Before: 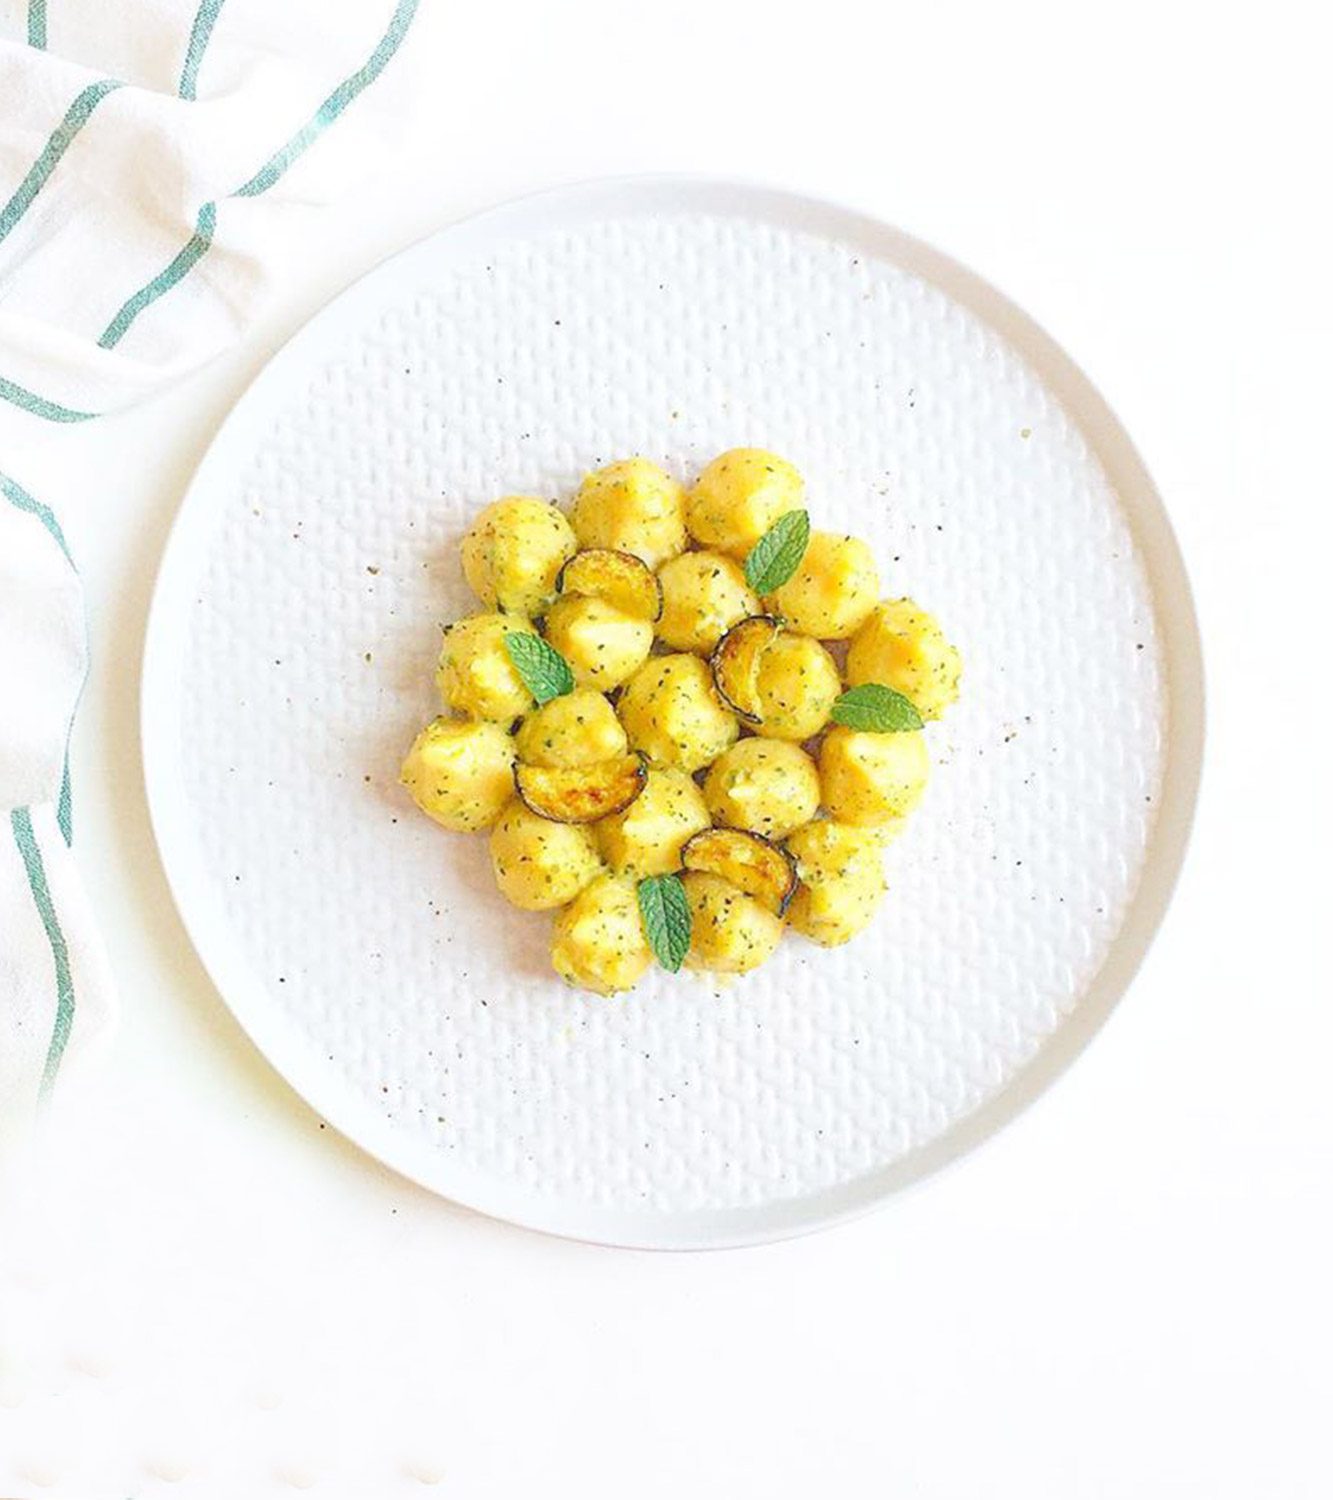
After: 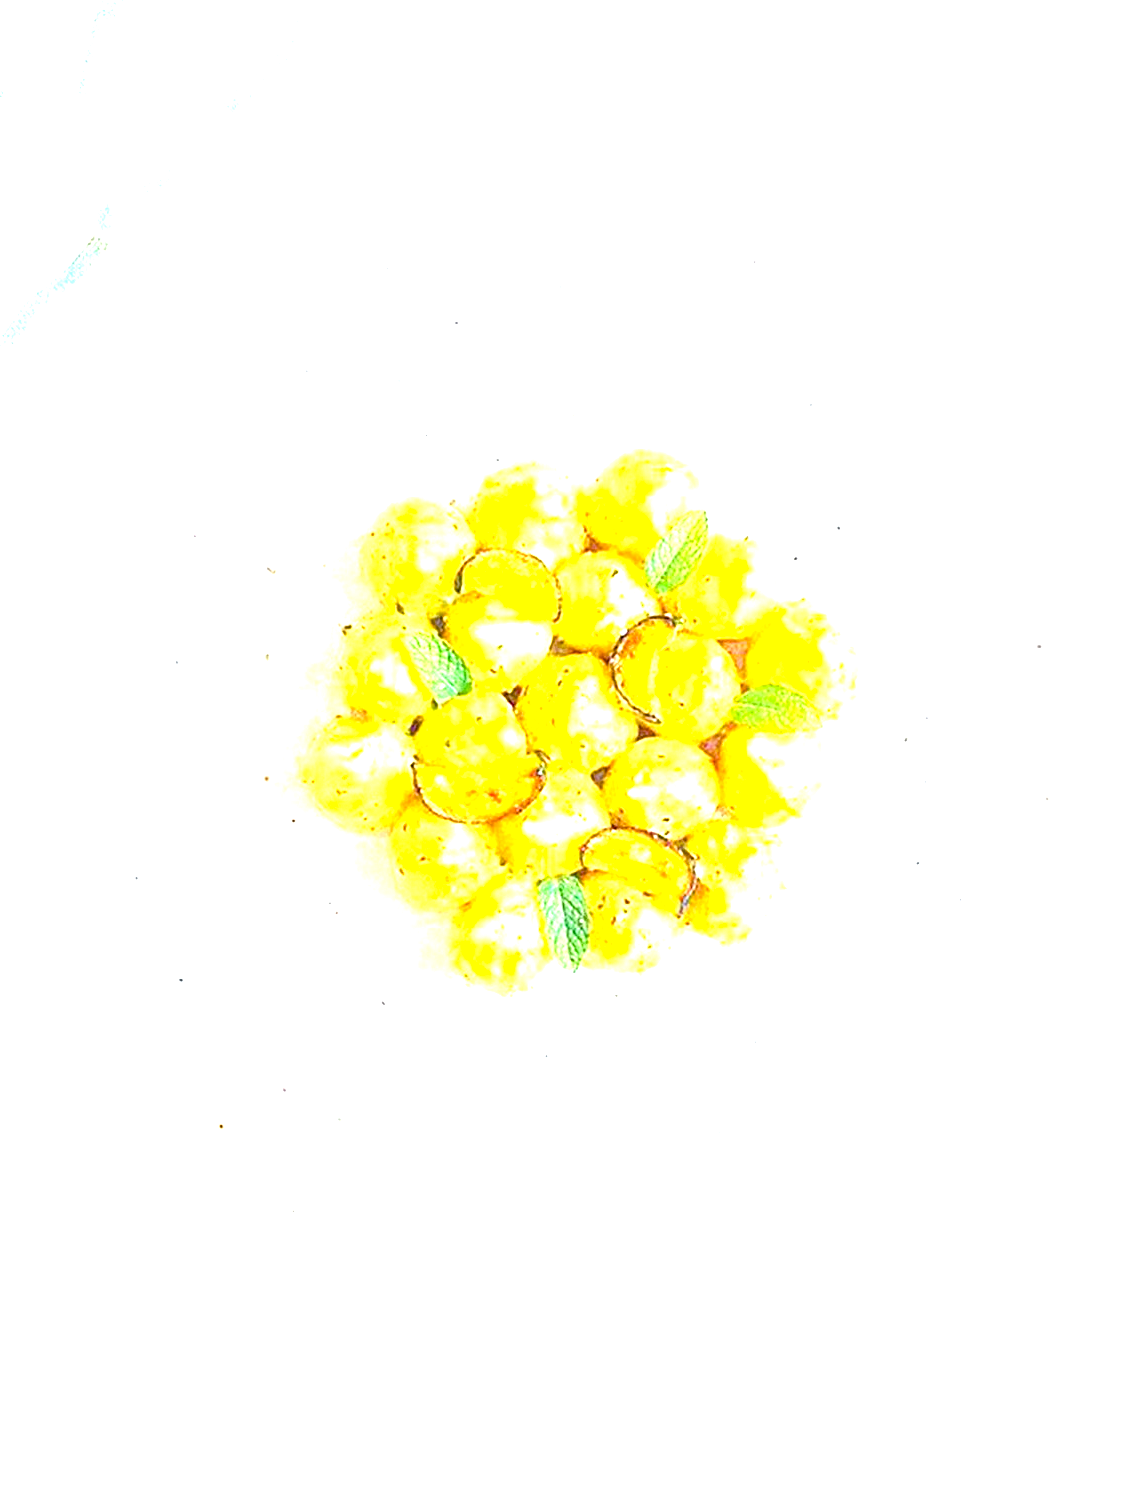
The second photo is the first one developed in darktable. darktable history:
crop: left 7.598%, right 7.873%
color balance rgb: perceptual saturation grading › global saturation 35%, perceptual saturation grading › highlights -25%, perceptual saturation grading › shadows 50%
exposure: black level correction 0.001, exposure 1.822 EV, compensate exposure bias true, compensate highlight preservation false
